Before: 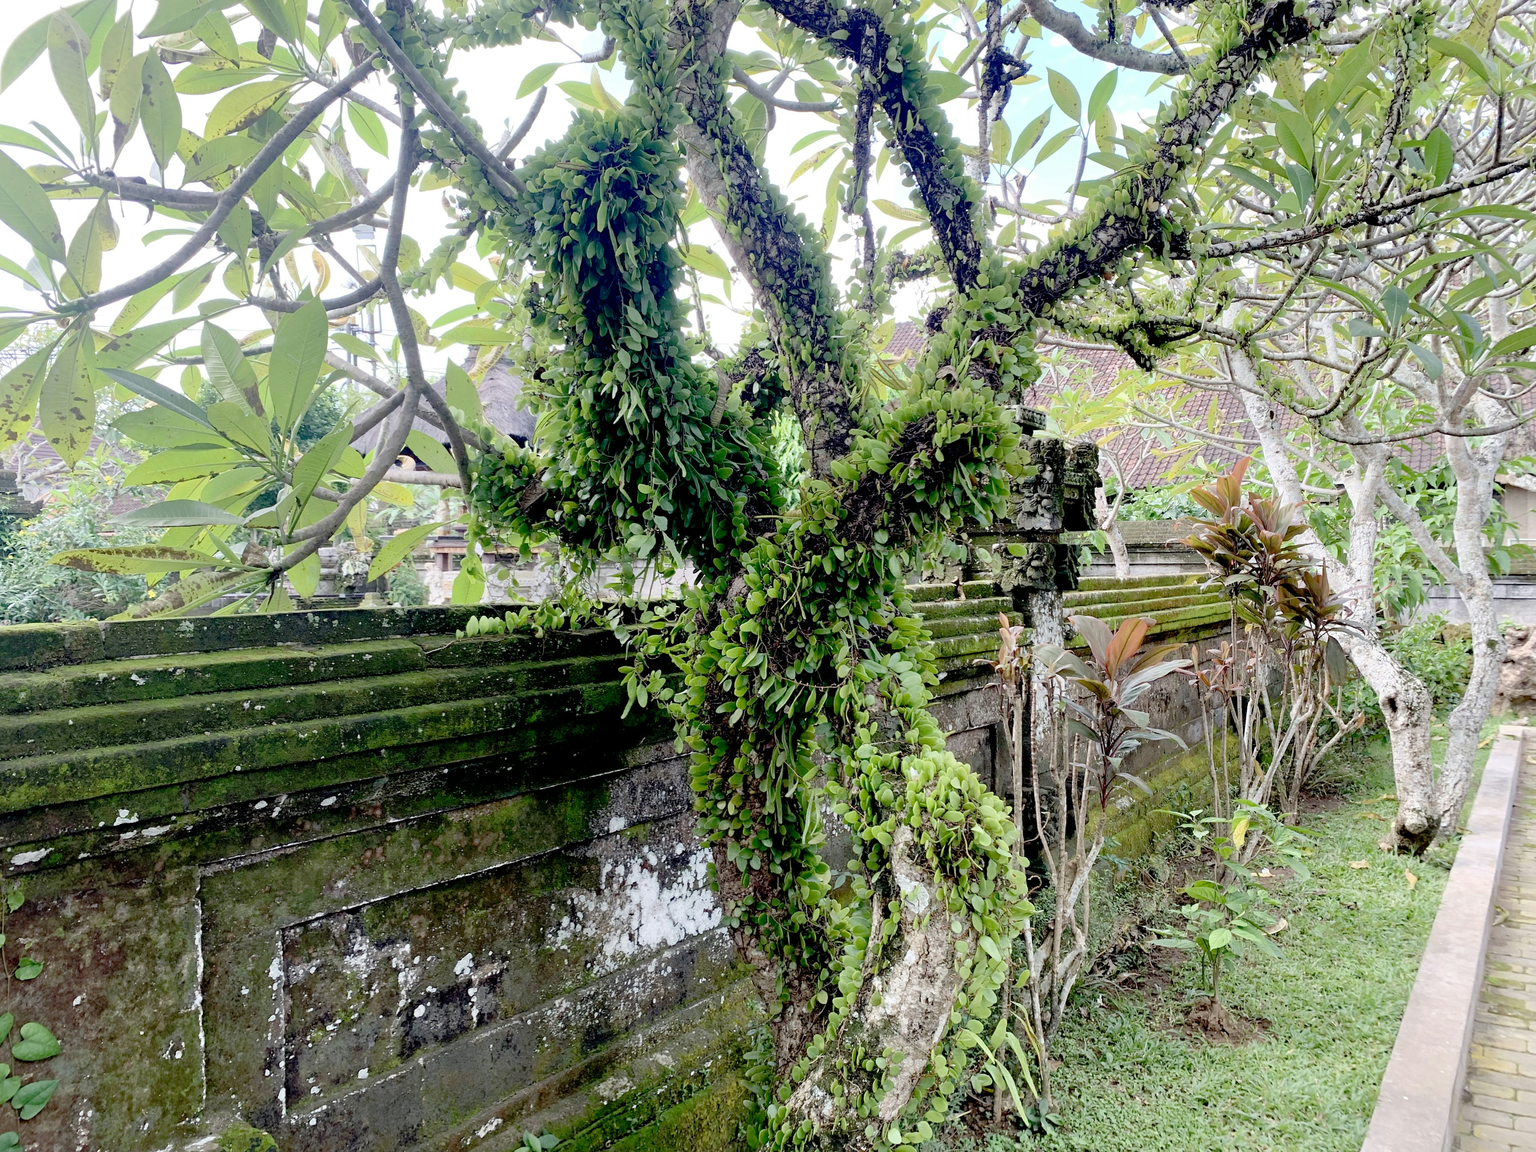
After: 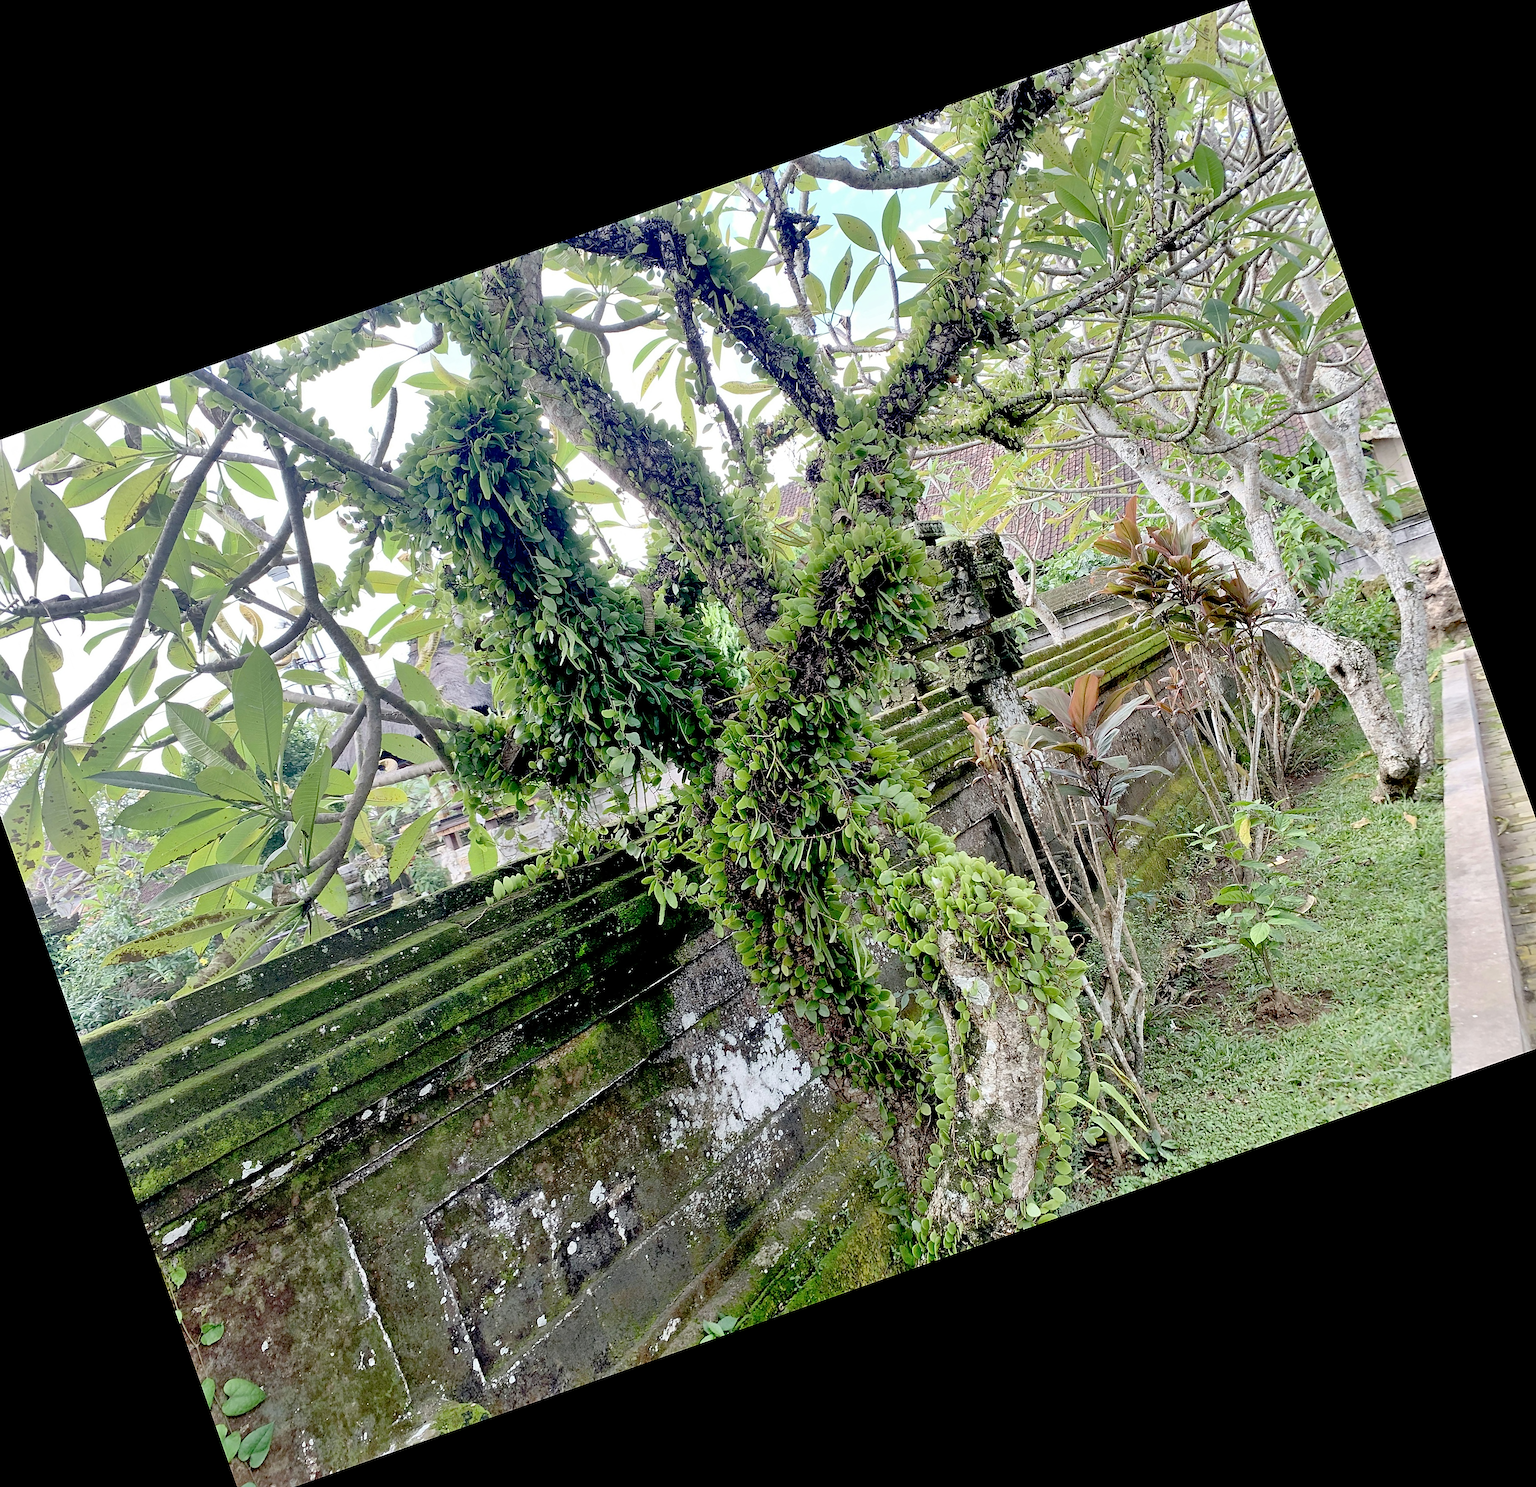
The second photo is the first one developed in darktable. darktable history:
sharpen: radius 1.4, amount 1.25, threshold 0.7
crop and rotate: angle 19.43°, left 6.812%, right 4.125%, bottom 1.087%
shadows and highlights: low approximation 0.01, soften with gaussian
